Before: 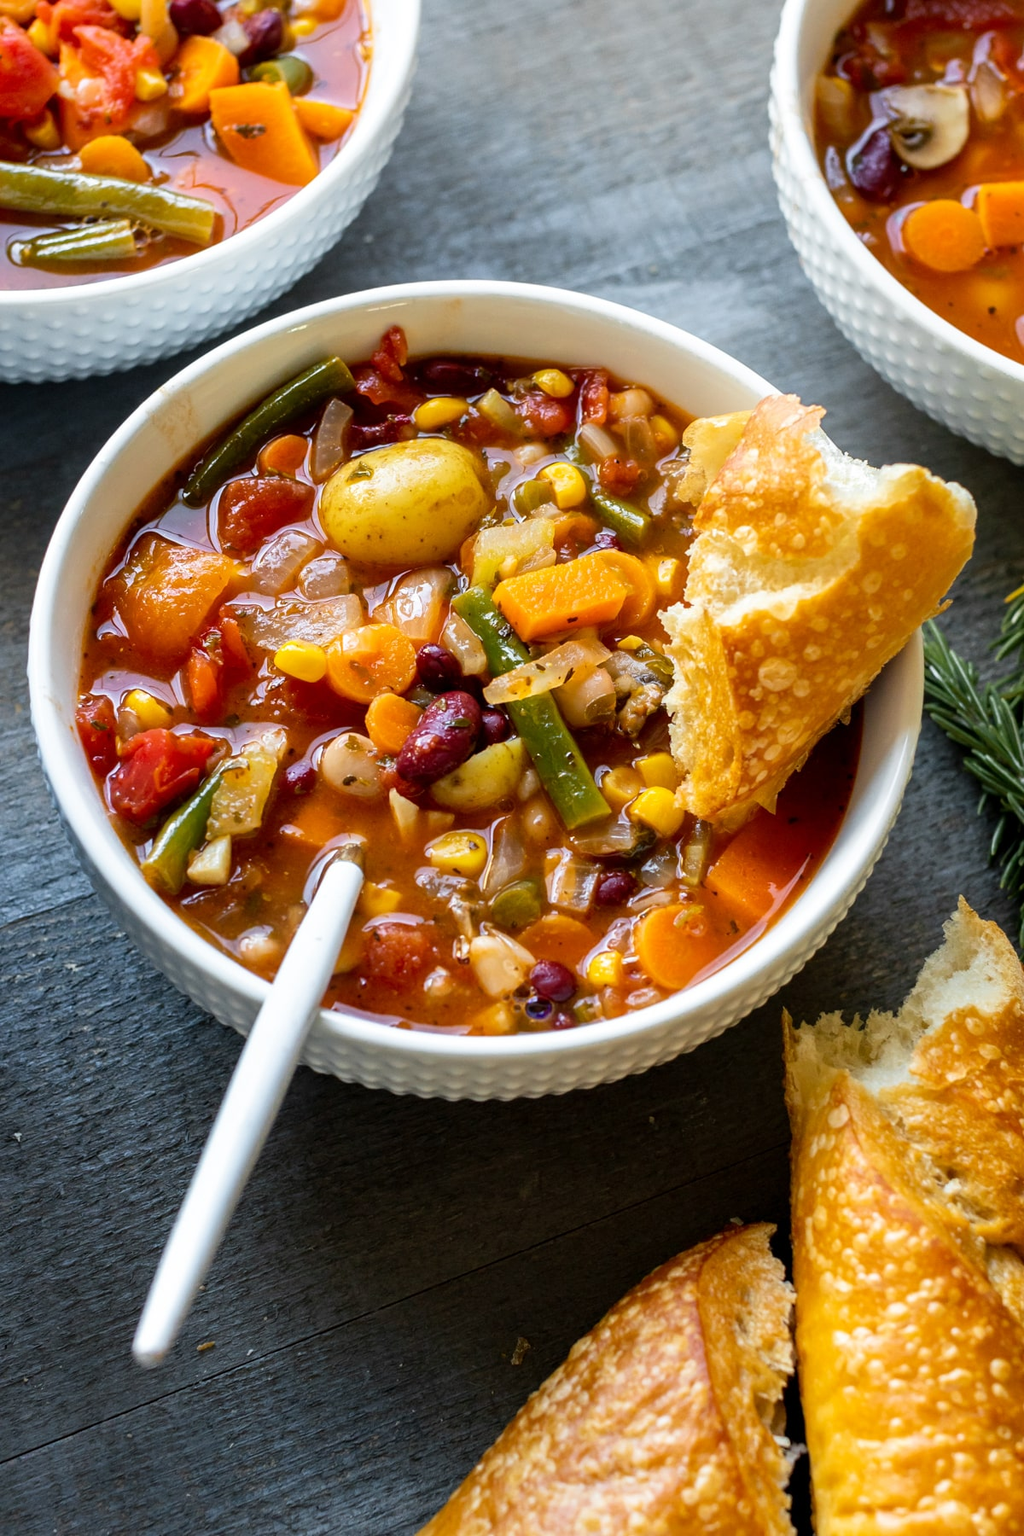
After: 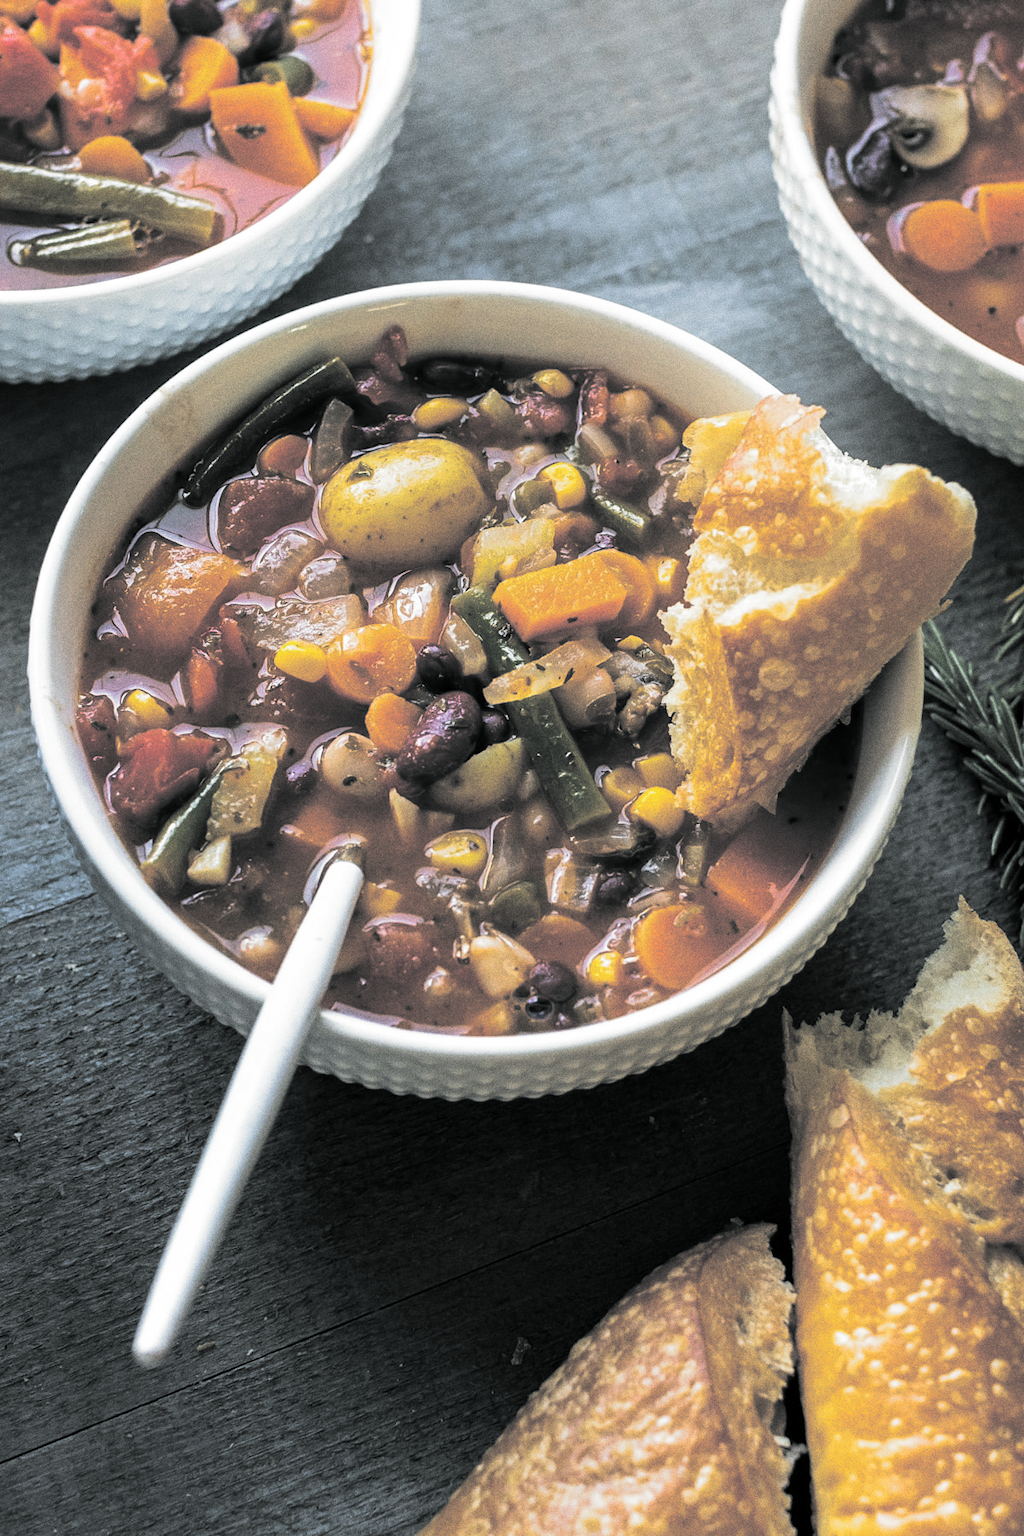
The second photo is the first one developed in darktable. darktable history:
split-toning: shadows › hue 190.8°, shadows › saturation 0.05, highlights › hue 54°, highlights › saturation 0.05, compress 0%
grain: coarseness 8.68 ISO, strength 31.94%
